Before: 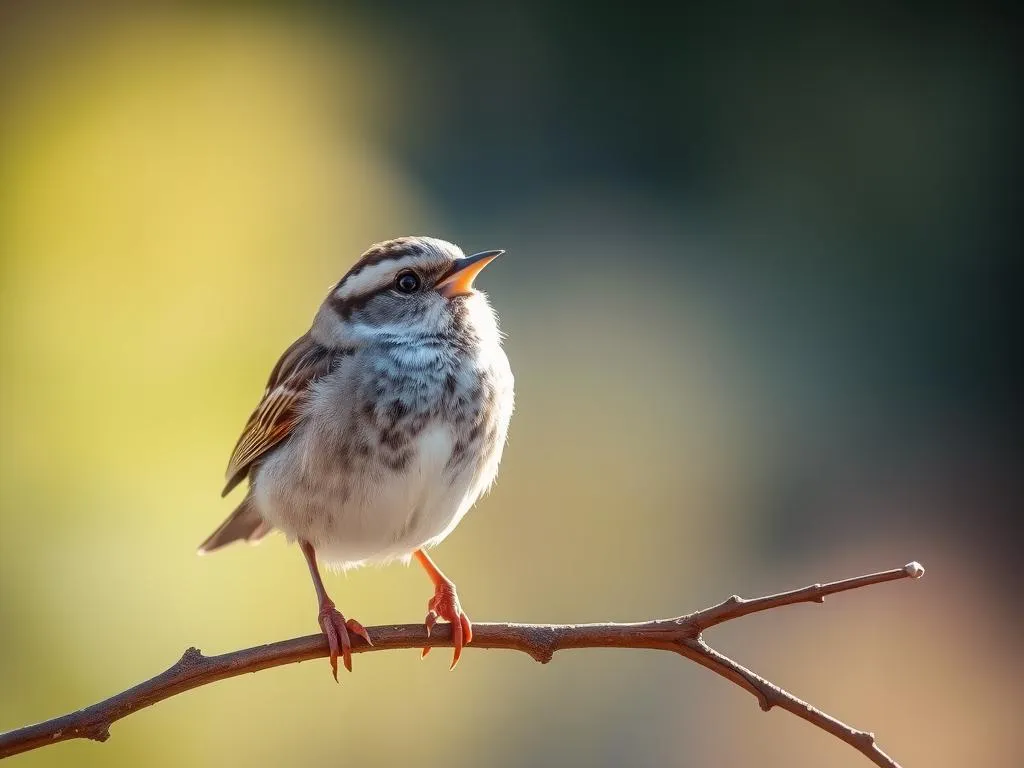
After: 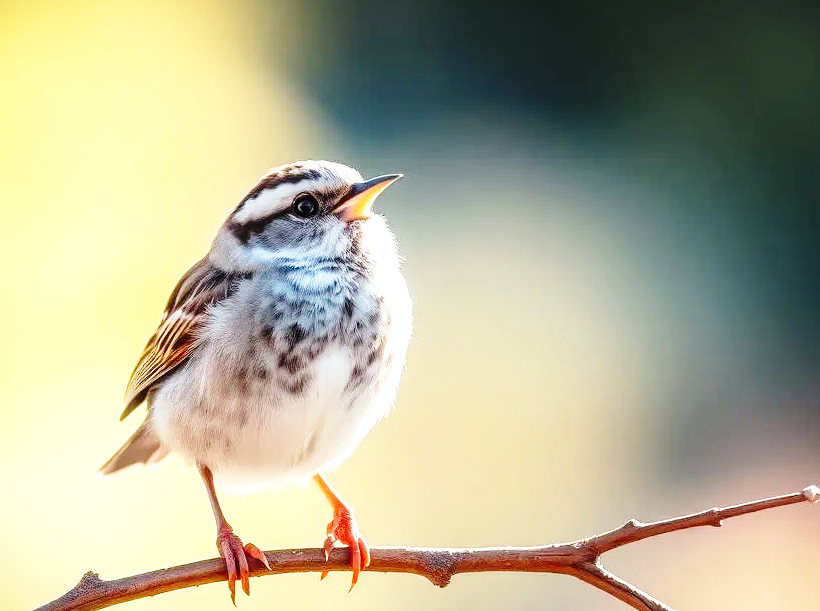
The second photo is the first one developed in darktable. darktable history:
crop and rotate: left 10.02%, top 9.923%, right 9.866%, bottom 10.46%
base curve: curves: ch0 [(0, 0) (0.028, 0.03) (0.121, 0.232) (0.46, 0.748) (0.859, 0.968) (1, 1)], preserve colors none
tone equalizer: -8 EV -0.773 EV, -7 EV -0.717 EV, -6 EV -0.592 EV, -5 EV -0.367 EV, -3 EV 0.375 EV, -2 EV 0.6 EV, -1 EV 0.674 EV, +0 EV 0.751 EV, mask exposure compensation -0.503 EV
